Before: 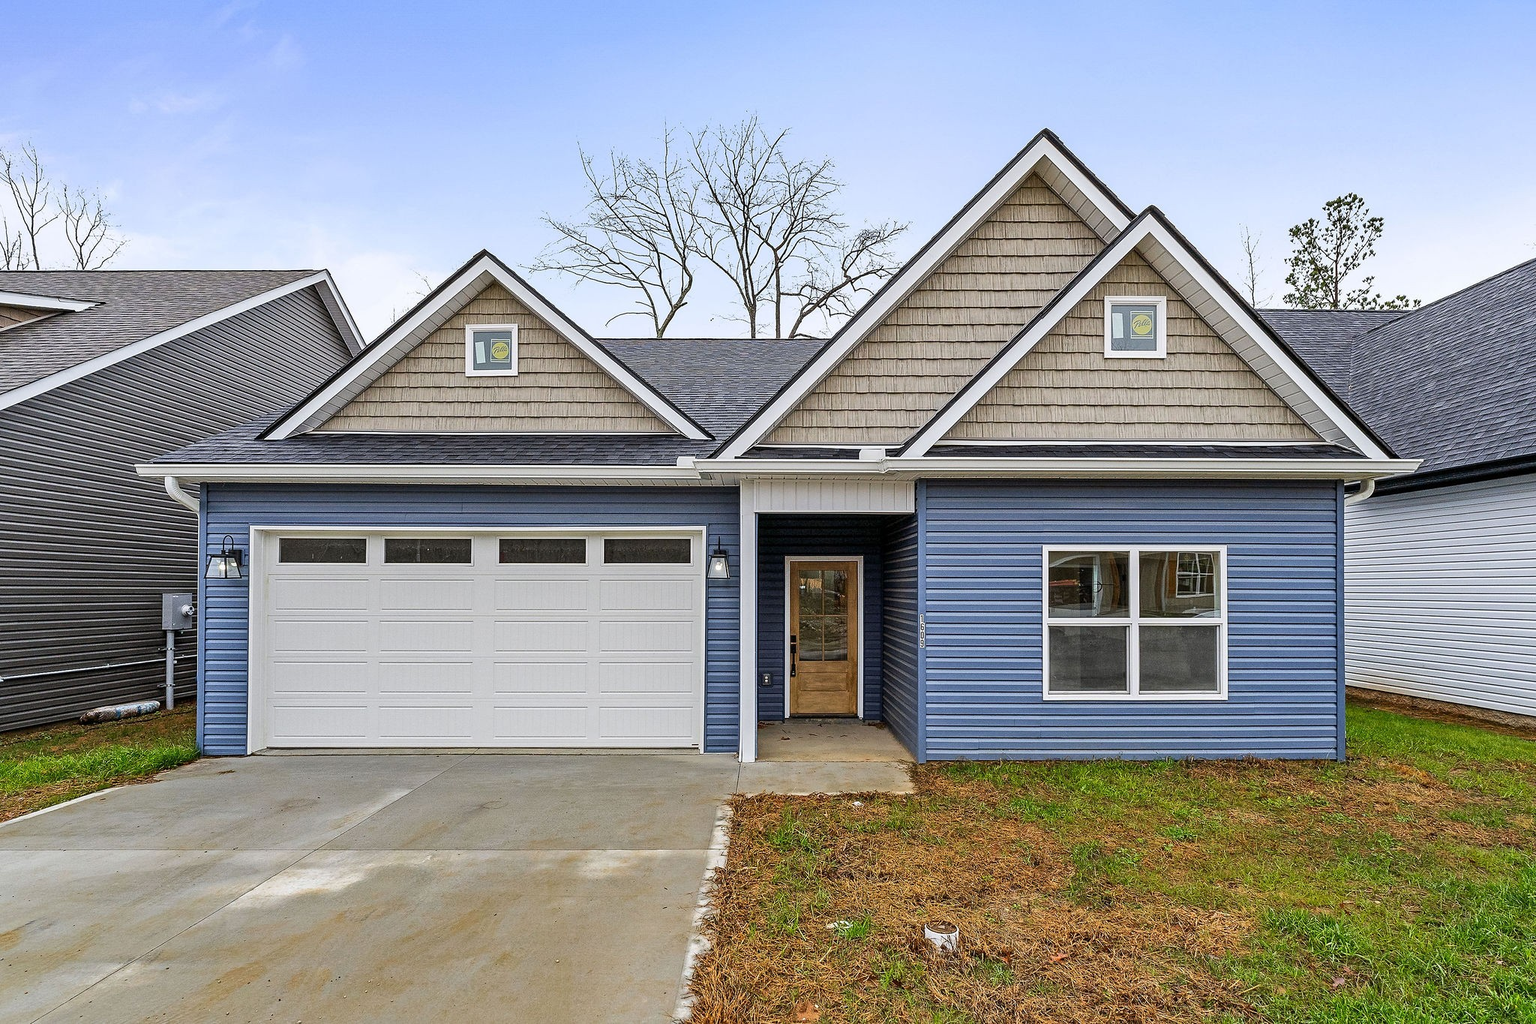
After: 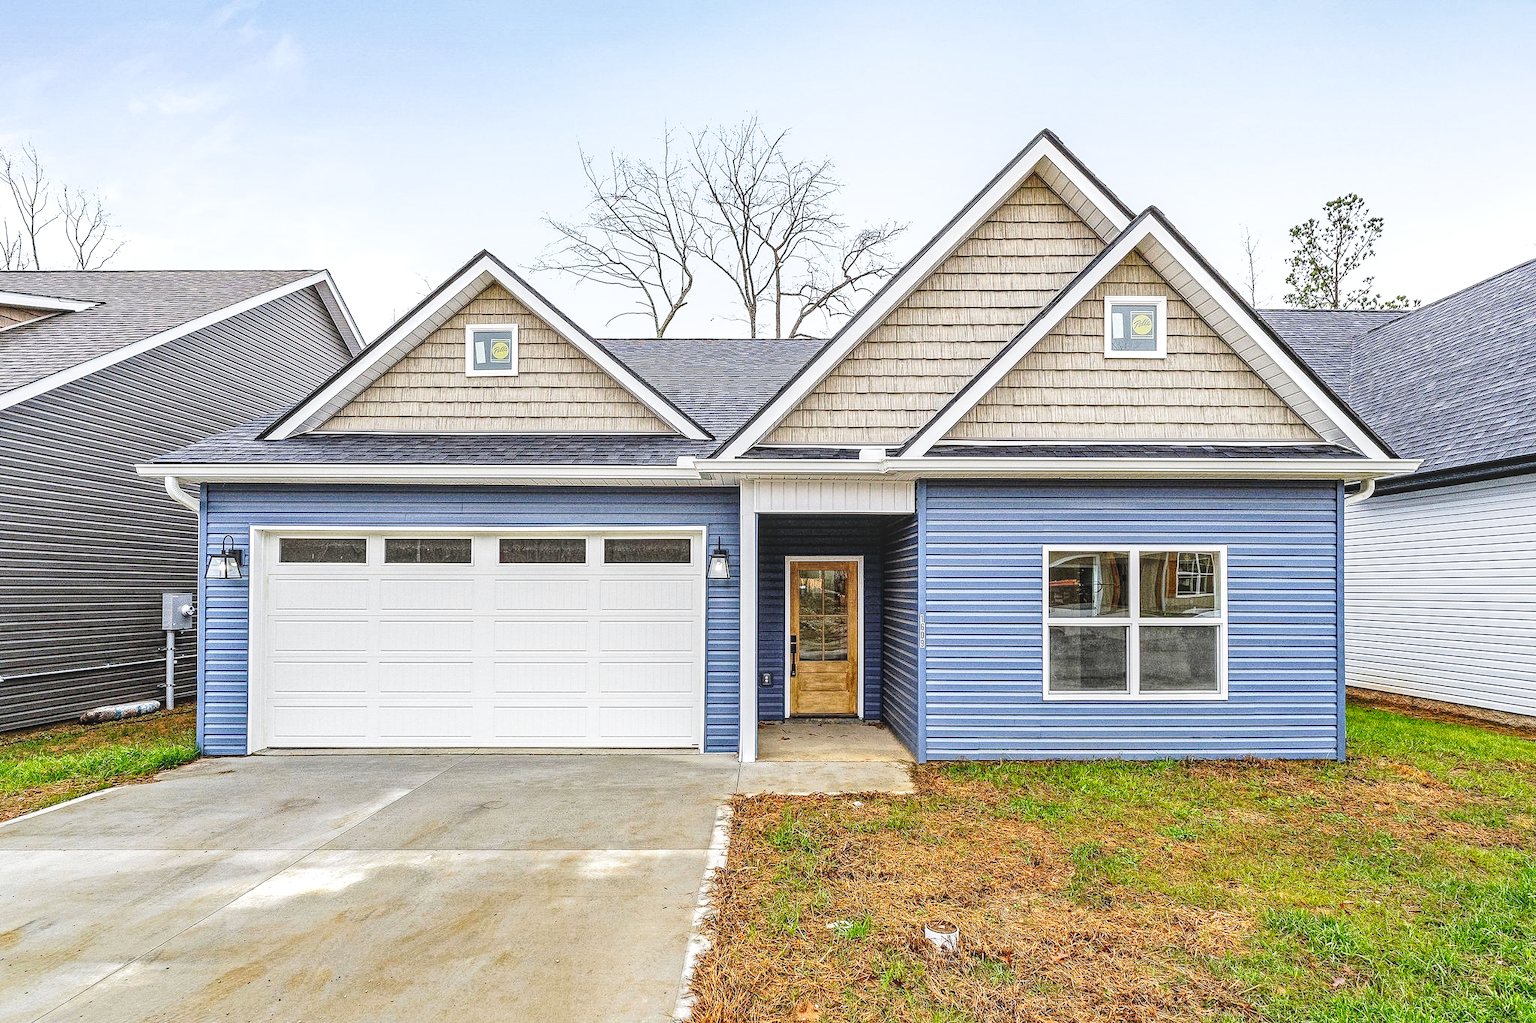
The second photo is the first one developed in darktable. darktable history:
local contrast: highlights 75%, shadows 55%, detail 177%, midtone range 0.212
base curve: curves: ch0 [(0, 0) (0.028, 0.03) (0.121, 0.232) (0.46, 0.748) (0.859, 0.968) (1, 1)], preserve colors none
